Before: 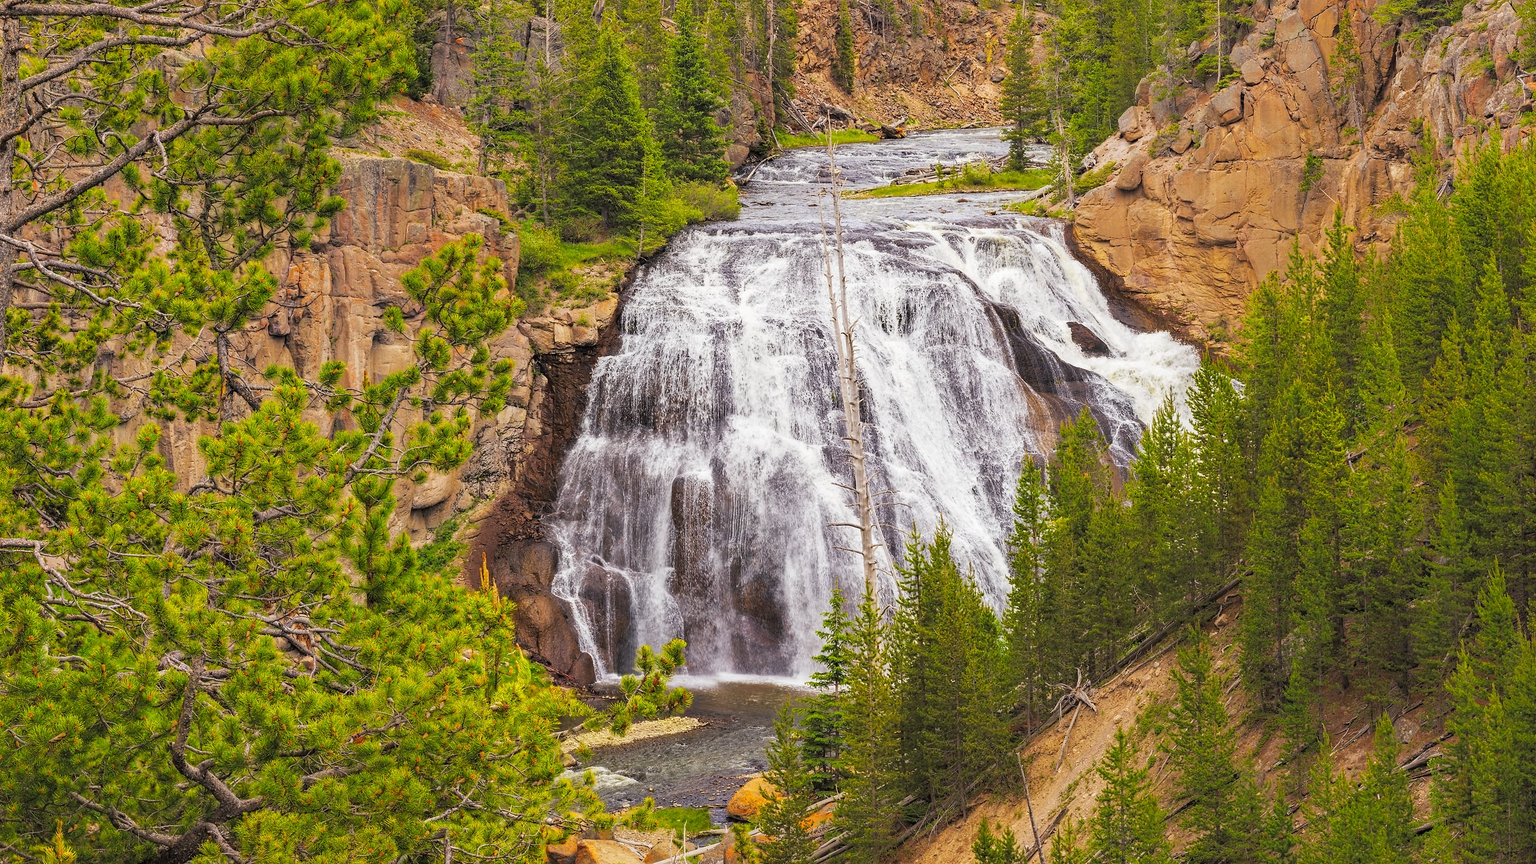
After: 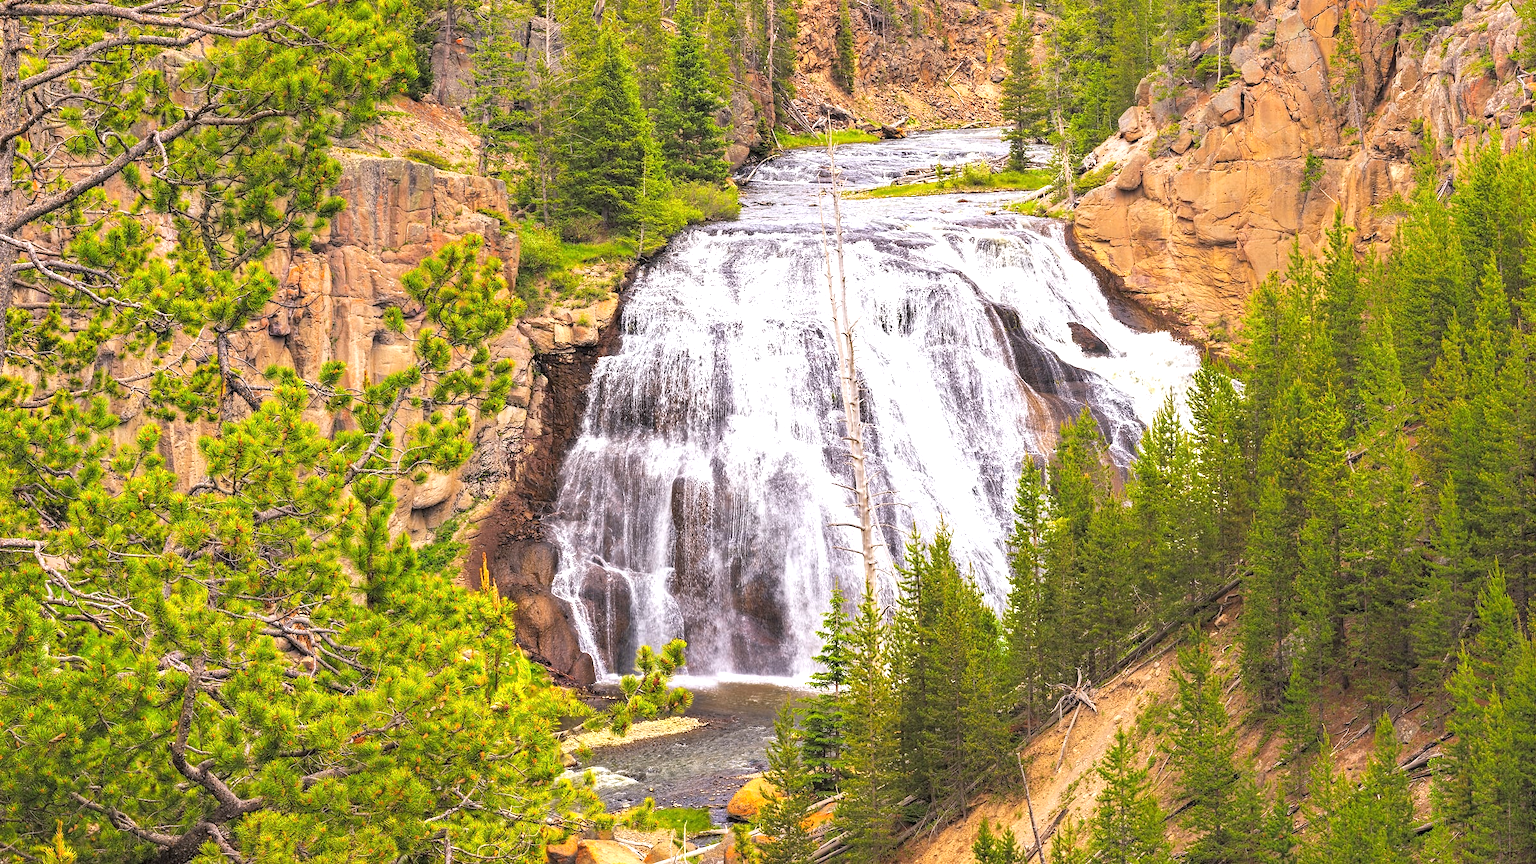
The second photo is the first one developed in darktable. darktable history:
white balance: red 1.009, blue 1.027
exposure: black level correction 0, exposure 0.7 EV, compensate exposure bias true, compensate highlight preservation false
